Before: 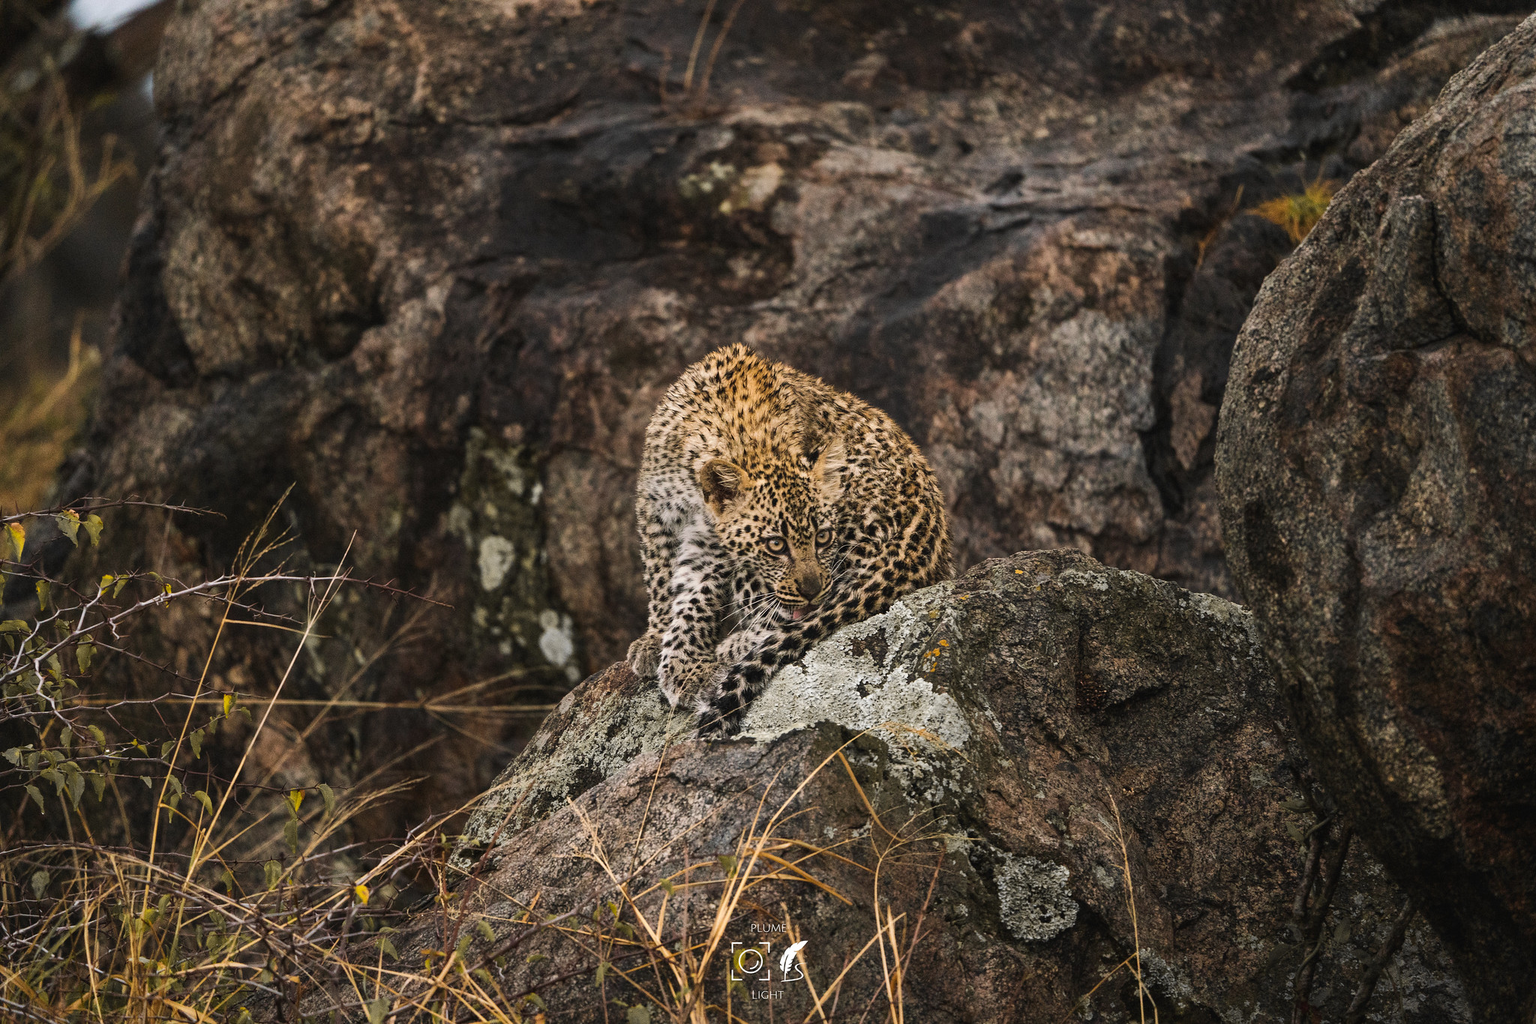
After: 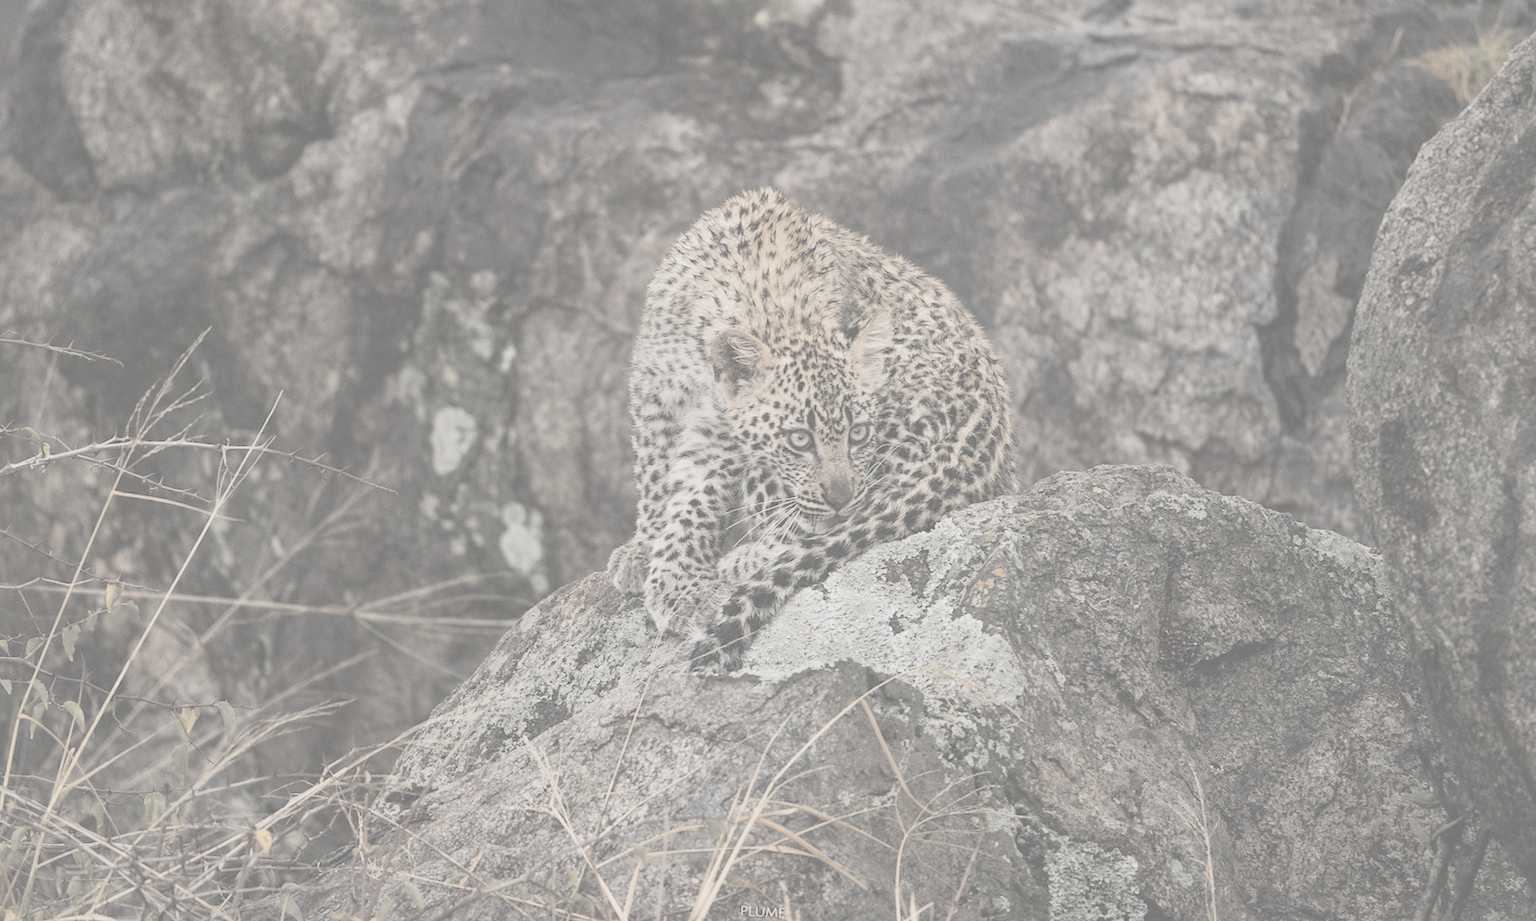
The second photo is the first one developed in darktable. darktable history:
contrast brightness saturation: contrast -0.306, brightness 0.762, saturation -0.798
crop and rotate: angle -3.37°, left 9.843%, top 21.117%, right 12.196%, bottom 11.932%
